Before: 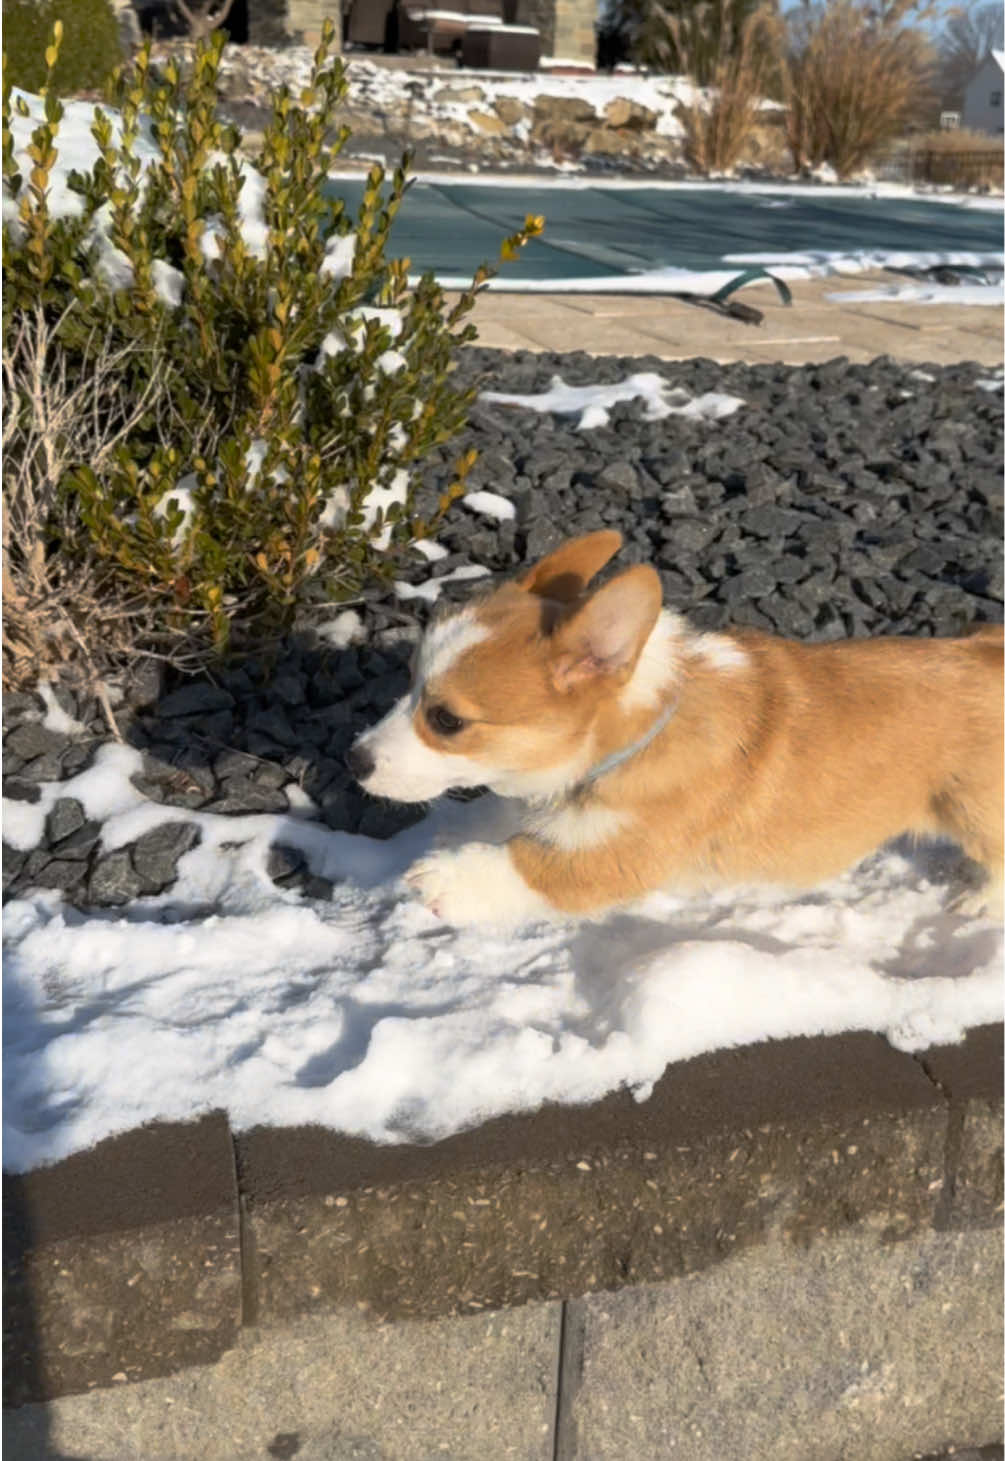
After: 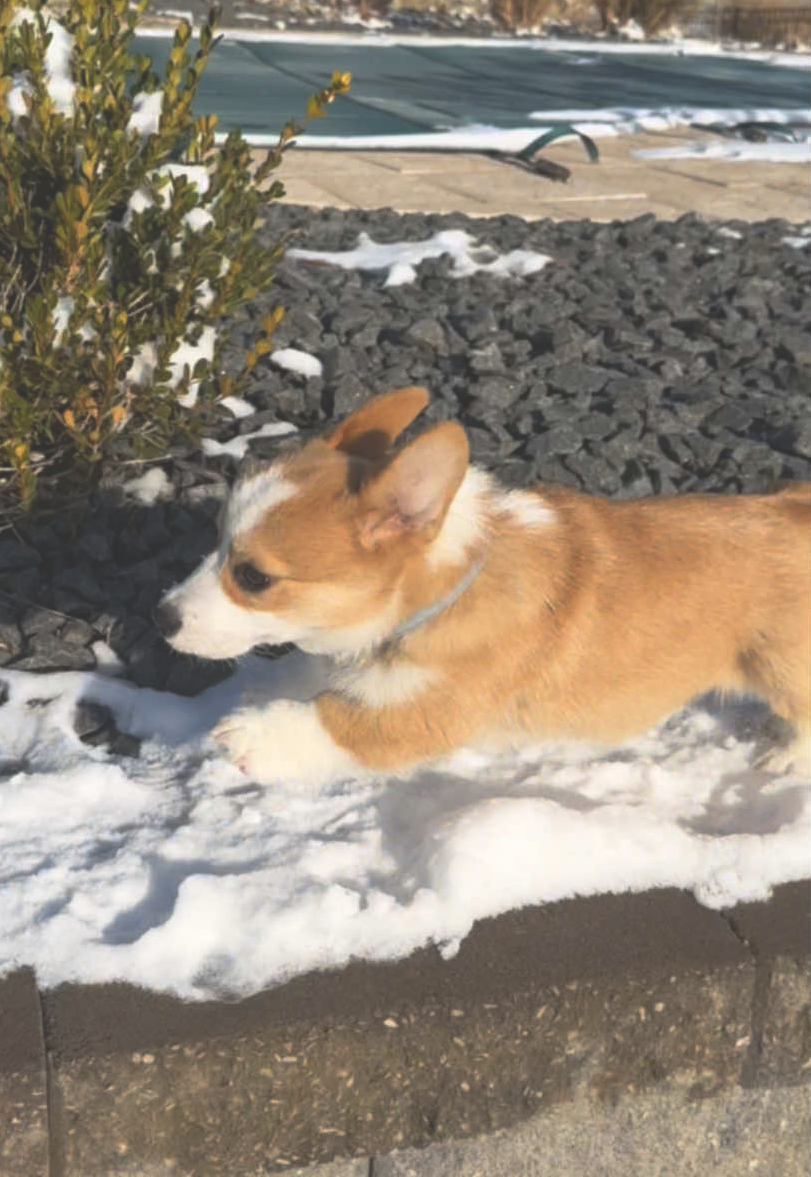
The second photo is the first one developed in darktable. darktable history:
crop: left 19.239%, top 9.821%, right 0.001%, bottom 9.588%
exposure: black level correction -0.031, compensate highlight preservation false
